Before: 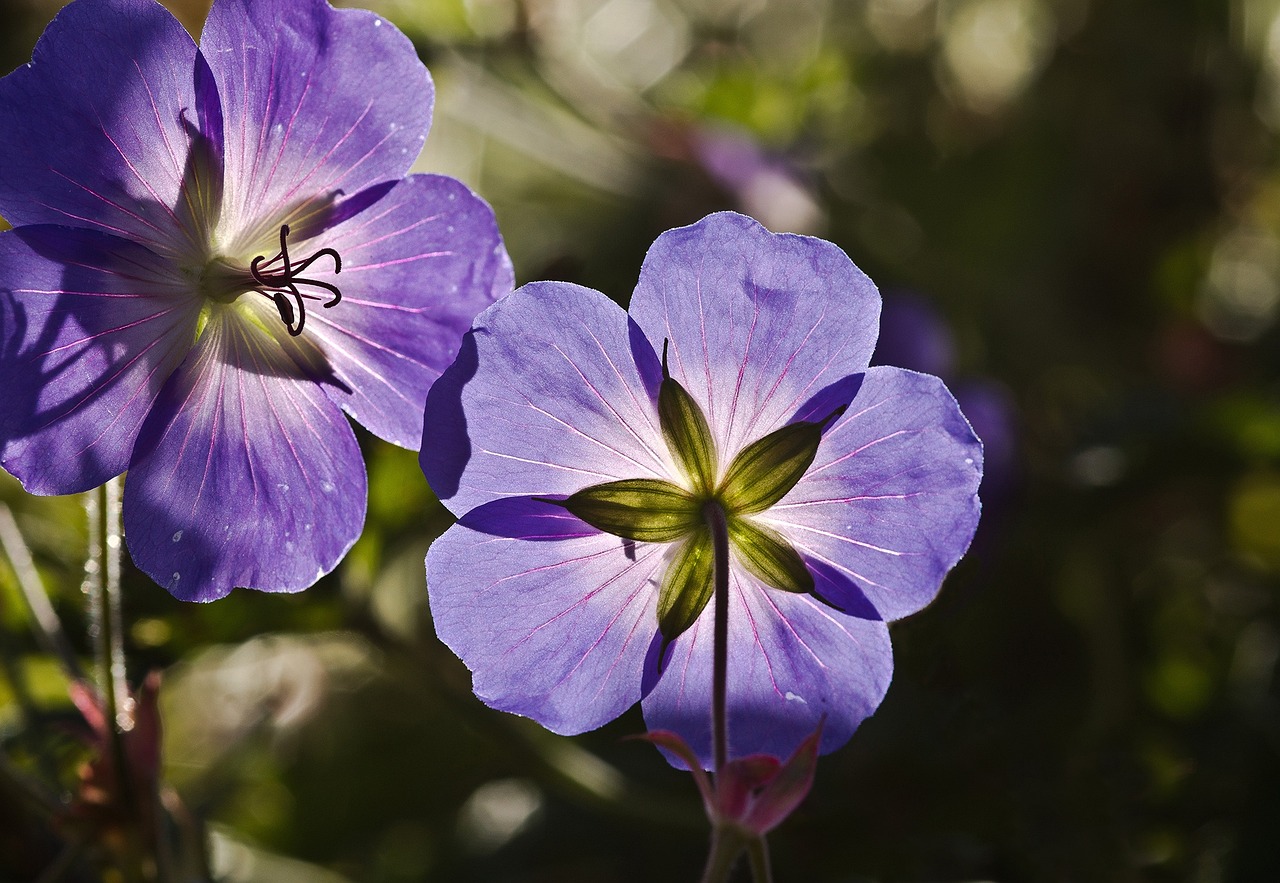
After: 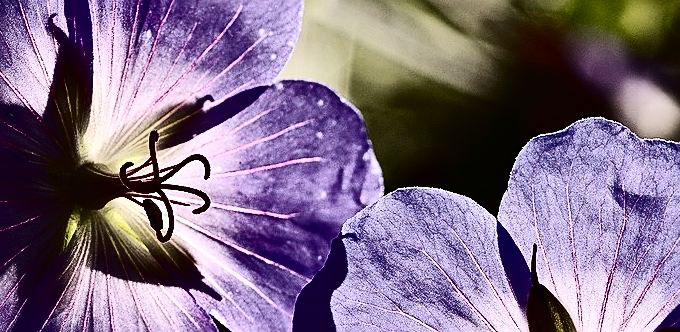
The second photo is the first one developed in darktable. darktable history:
crop: left 10.266%, top 10.714%, right 36.605%, bottom 51.643%
tone curve: curves: ch0 [(0, 0) (0.153, 0.06) (1, 1)], color space Lab, independent channels, preserve colors none
exposure: exposure -0.049 EV, compensate highlight preservation false
contrast brightness saturation: contrast 0.515, saturation -0.095
sharpen: on, module defaults
